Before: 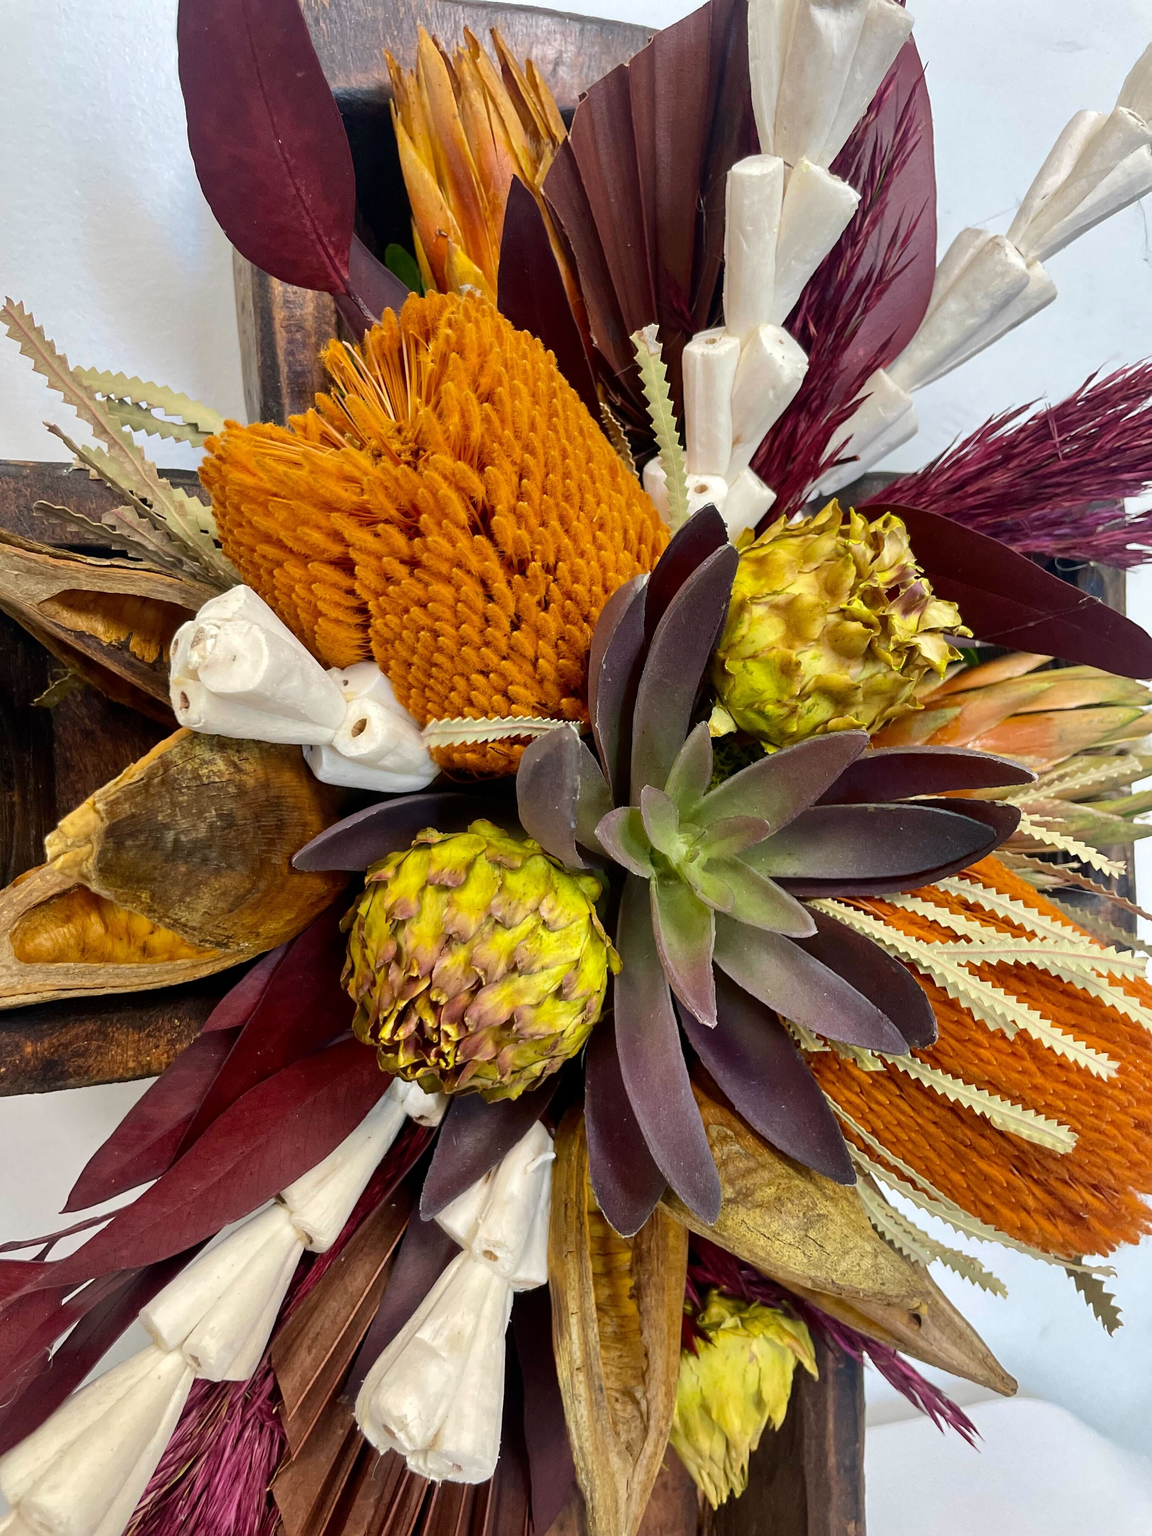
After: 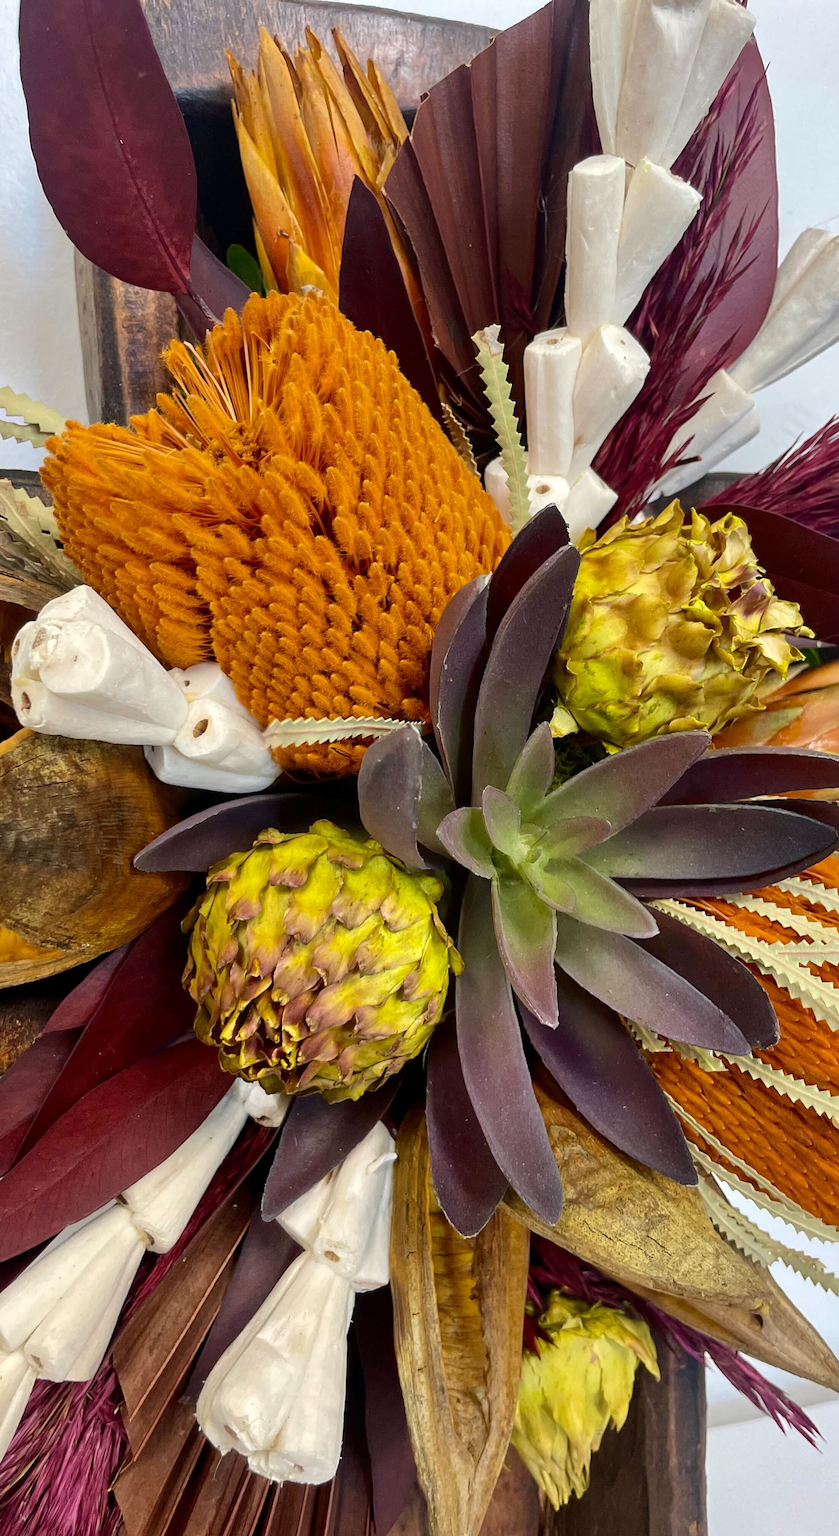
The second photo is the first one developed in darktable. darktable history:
crop: left 13.811%, top 0%, right 13.327%
